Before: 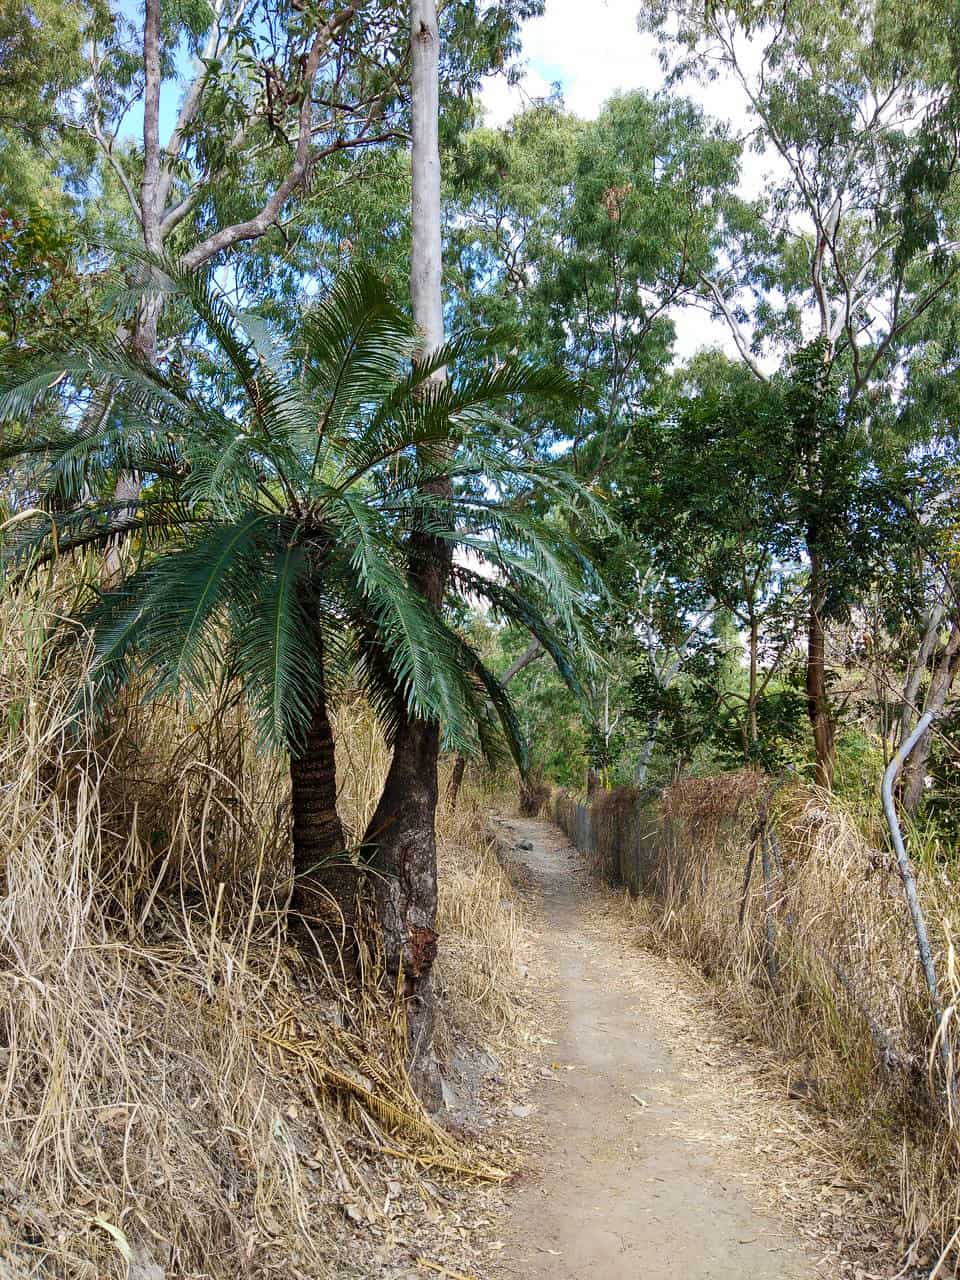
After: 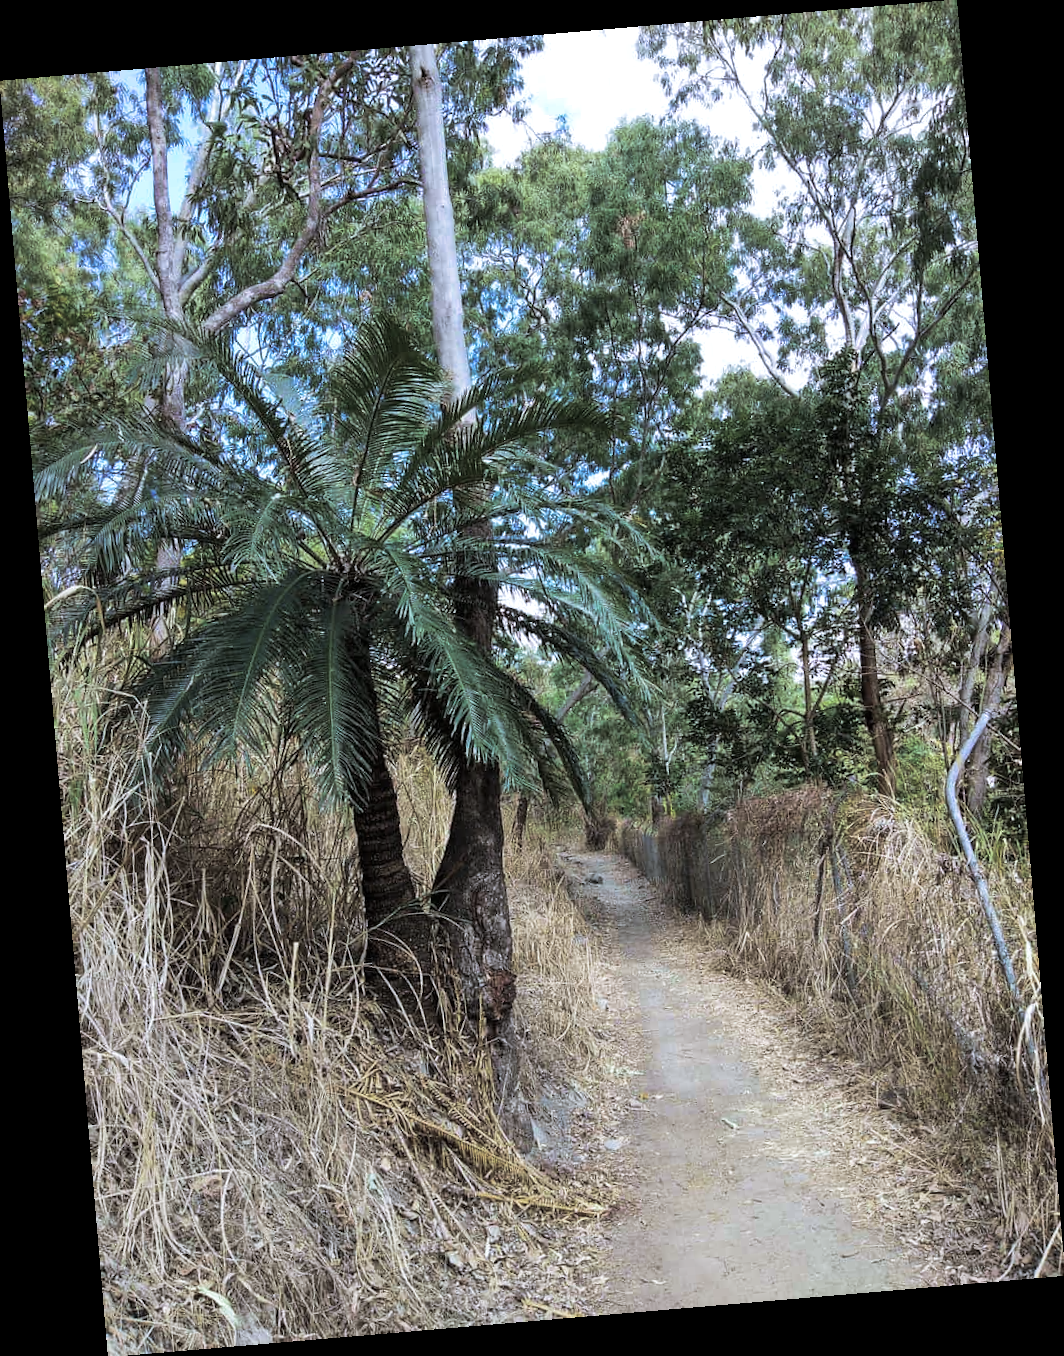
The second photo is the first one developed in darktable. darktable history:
split-toning: shadows › hue 36°, shadows › saturation 0.05, highlights › hue 10.8°, highlights › saturation 0.15, compress 40%
color calibration: x 0.37, y 0.382, temperature 4313.32 K
rotate and perspective: rotation -4.86°, automatic cropping off
